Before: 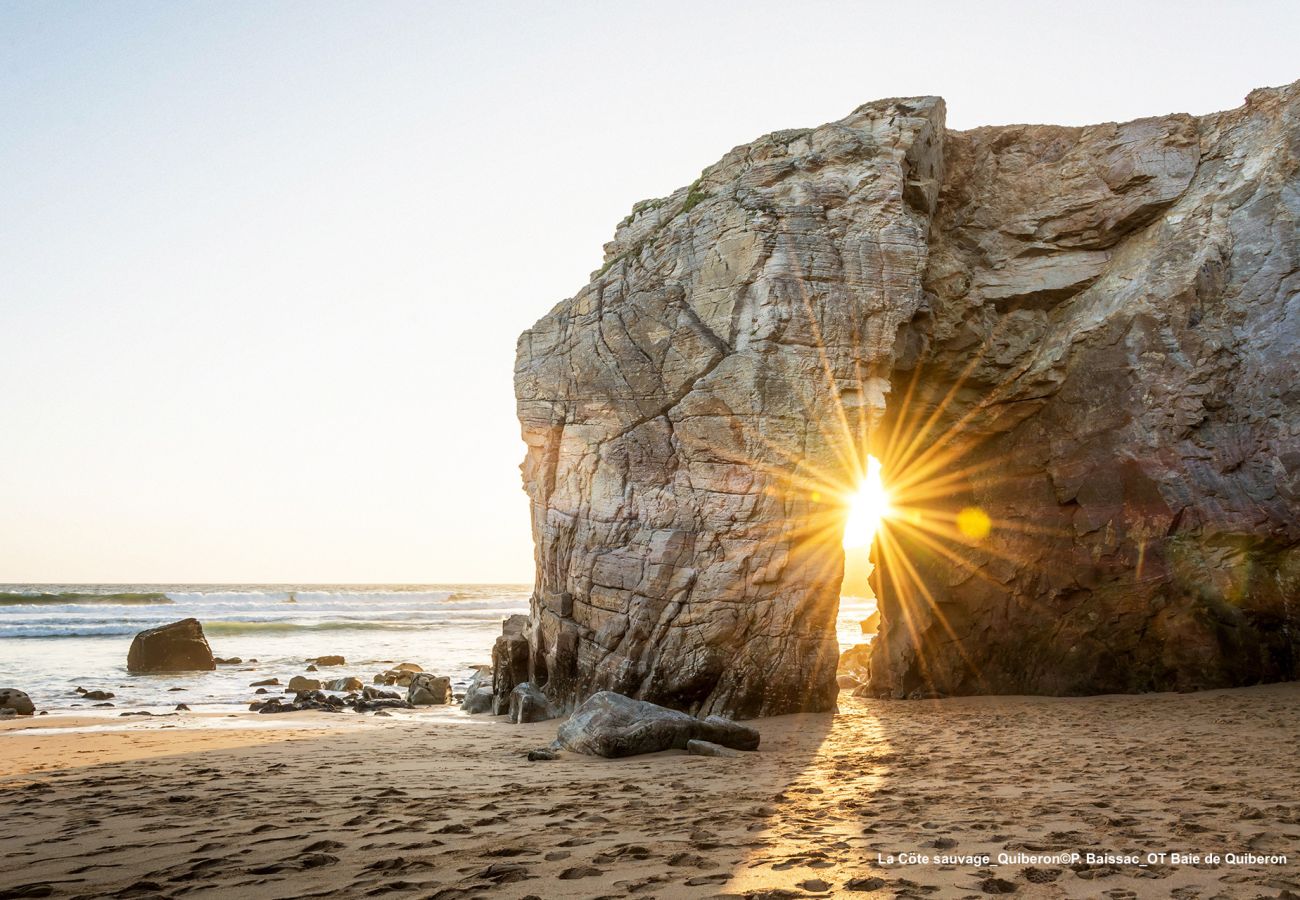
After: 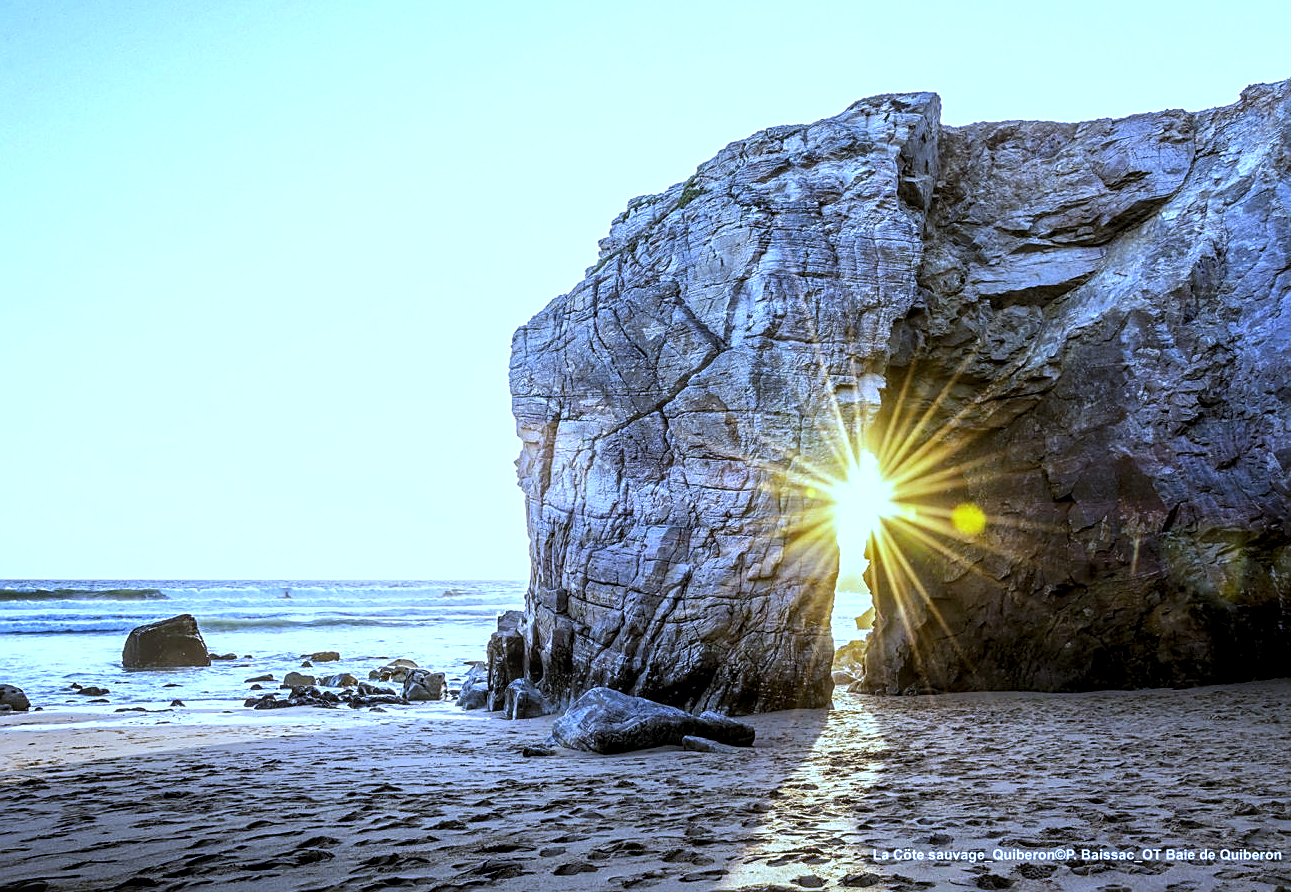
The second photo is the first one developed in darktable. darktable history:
levels: levels [0.052, 0.496, 0.908]
sharpen: on, module defaults
crop: left 0.434%, top 0.485%, right 0.244%, bottom 0.386%
local contrast: on, module defaults
white balance: red 0.766, blue 1.537
